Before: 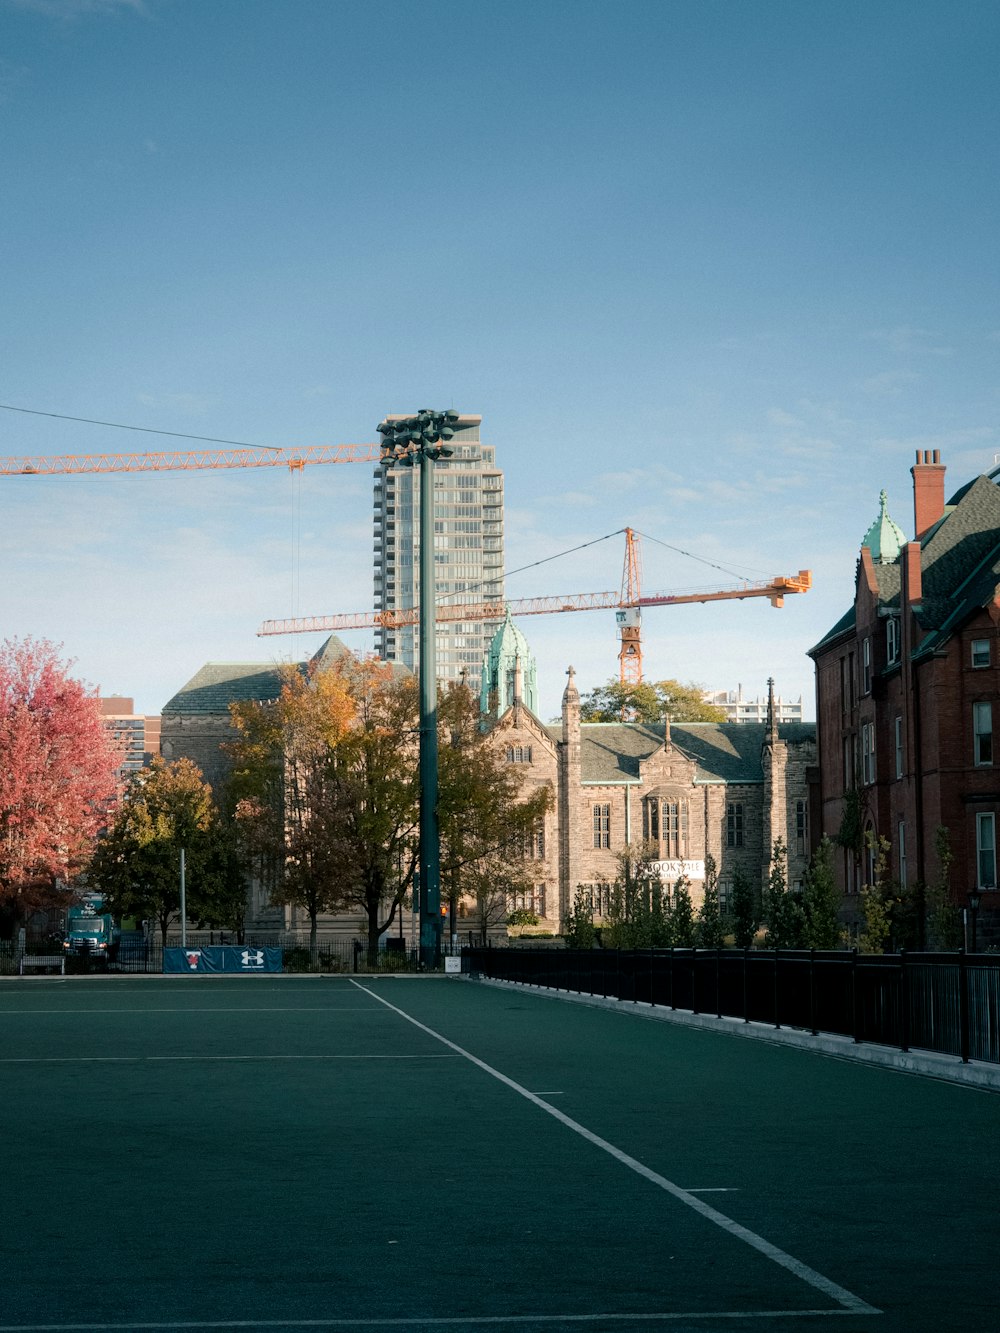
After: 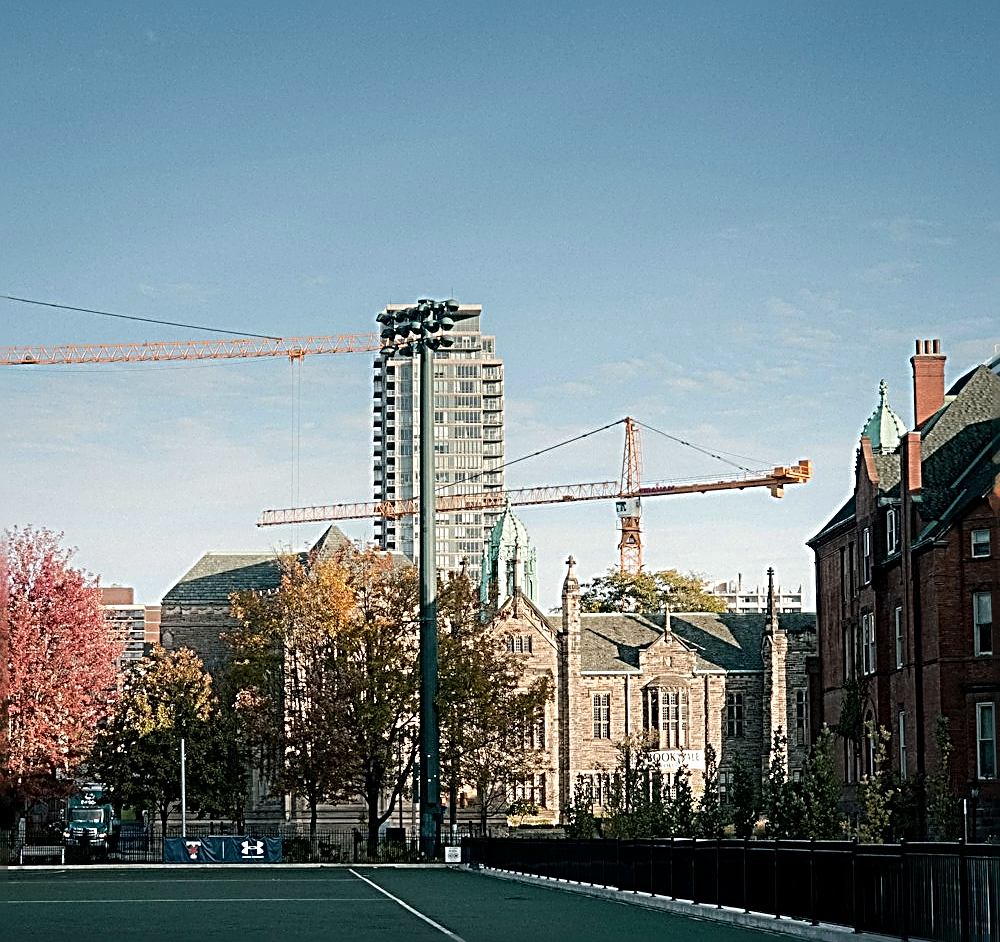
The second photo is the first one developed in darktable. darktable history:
exposure: exposure 0.02 EV, compensate highlight preservation false
color calibration: x 0.342, y 0.355, temperature 5146 K
contrast brightness saturation: contrast 0.01, saturation -0.05
crop and rotate: top 8.293%, bottom 20.996%
sharpen: radius 3.158, amount 1.731
